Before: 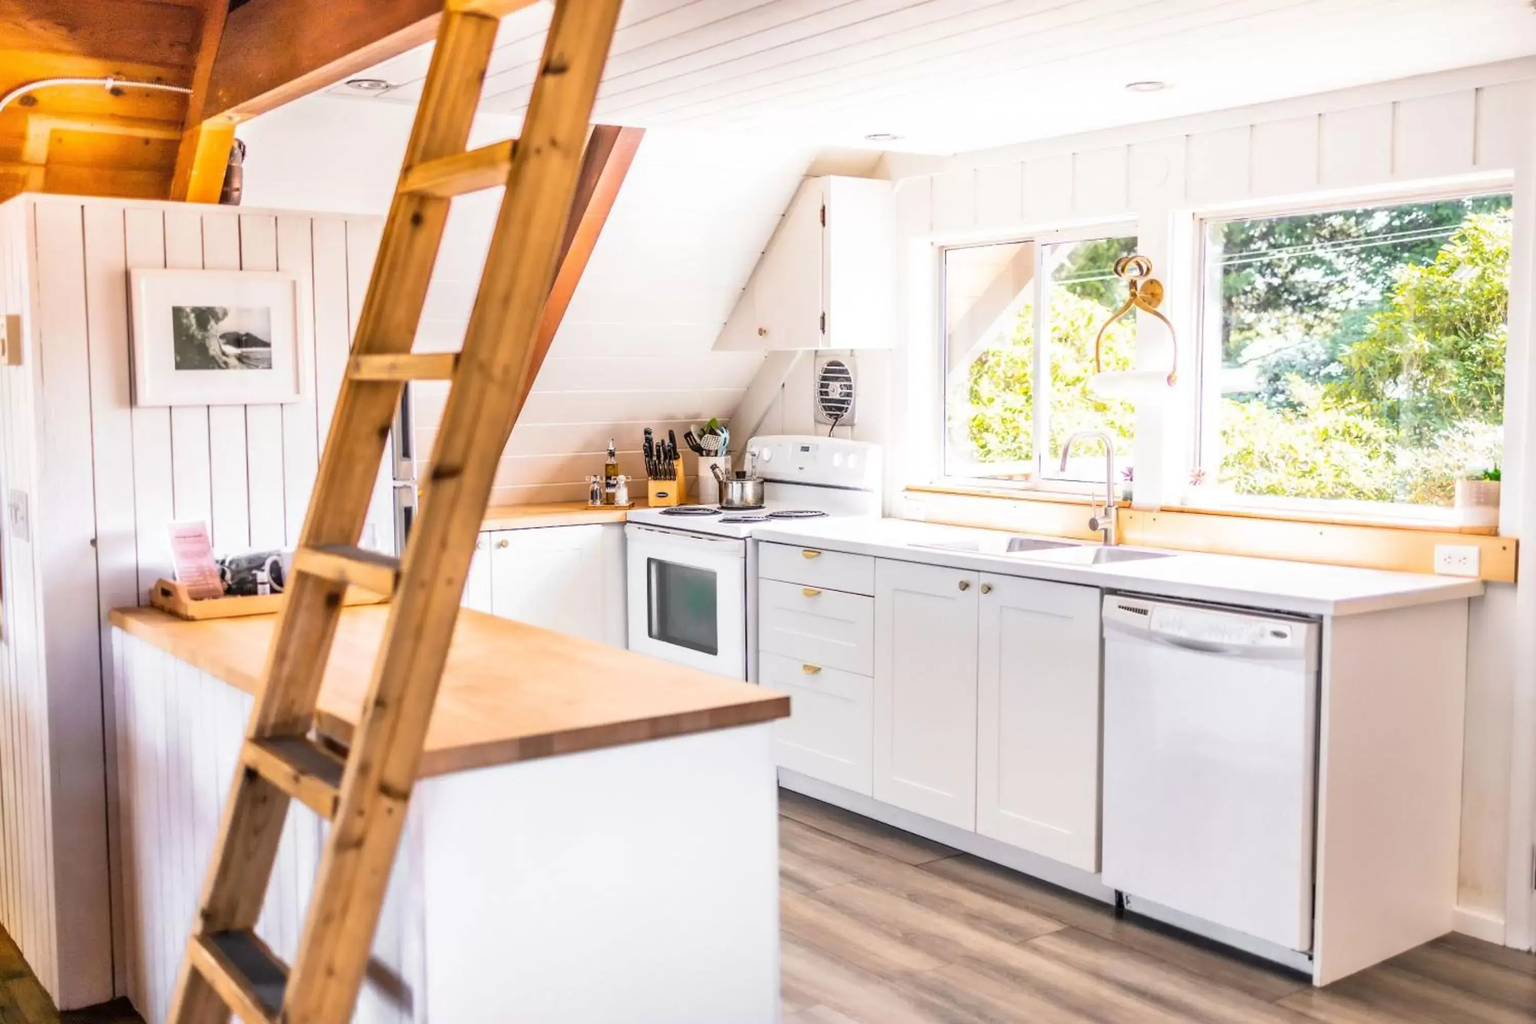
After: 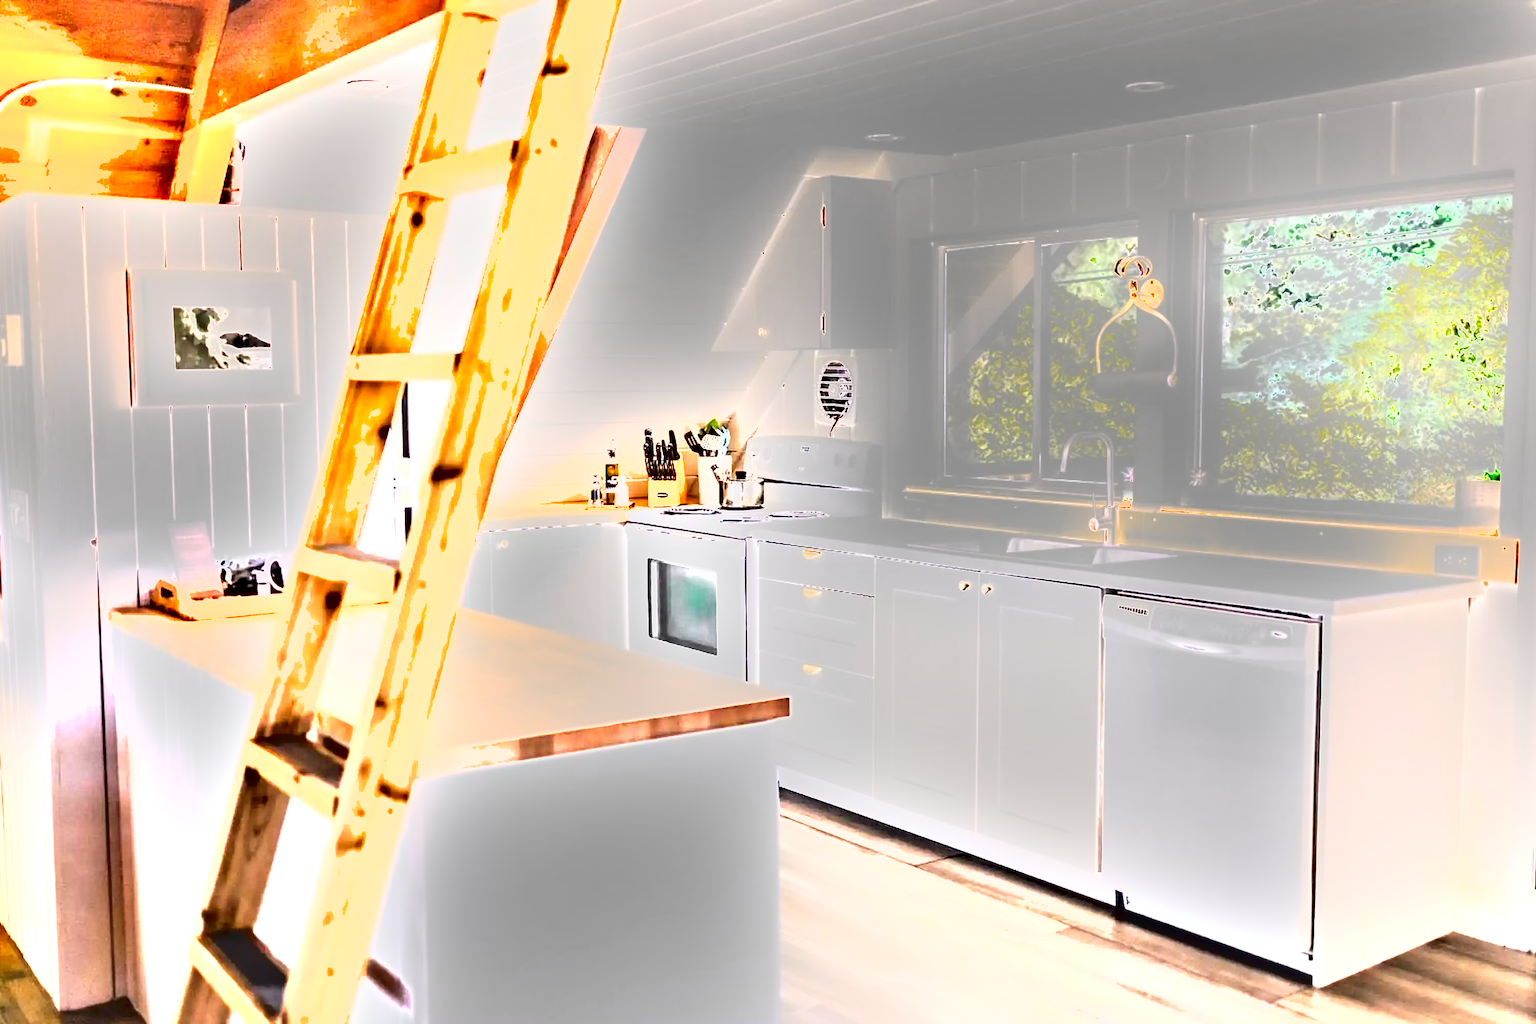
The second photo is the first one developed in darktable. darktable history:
shadows and highlights: shadows 49, highlights -41, soften with gaussian
exposure: black level correction 0, exposure 2.138 EV, compensate exposure bias true, compensate highlight preservation false
